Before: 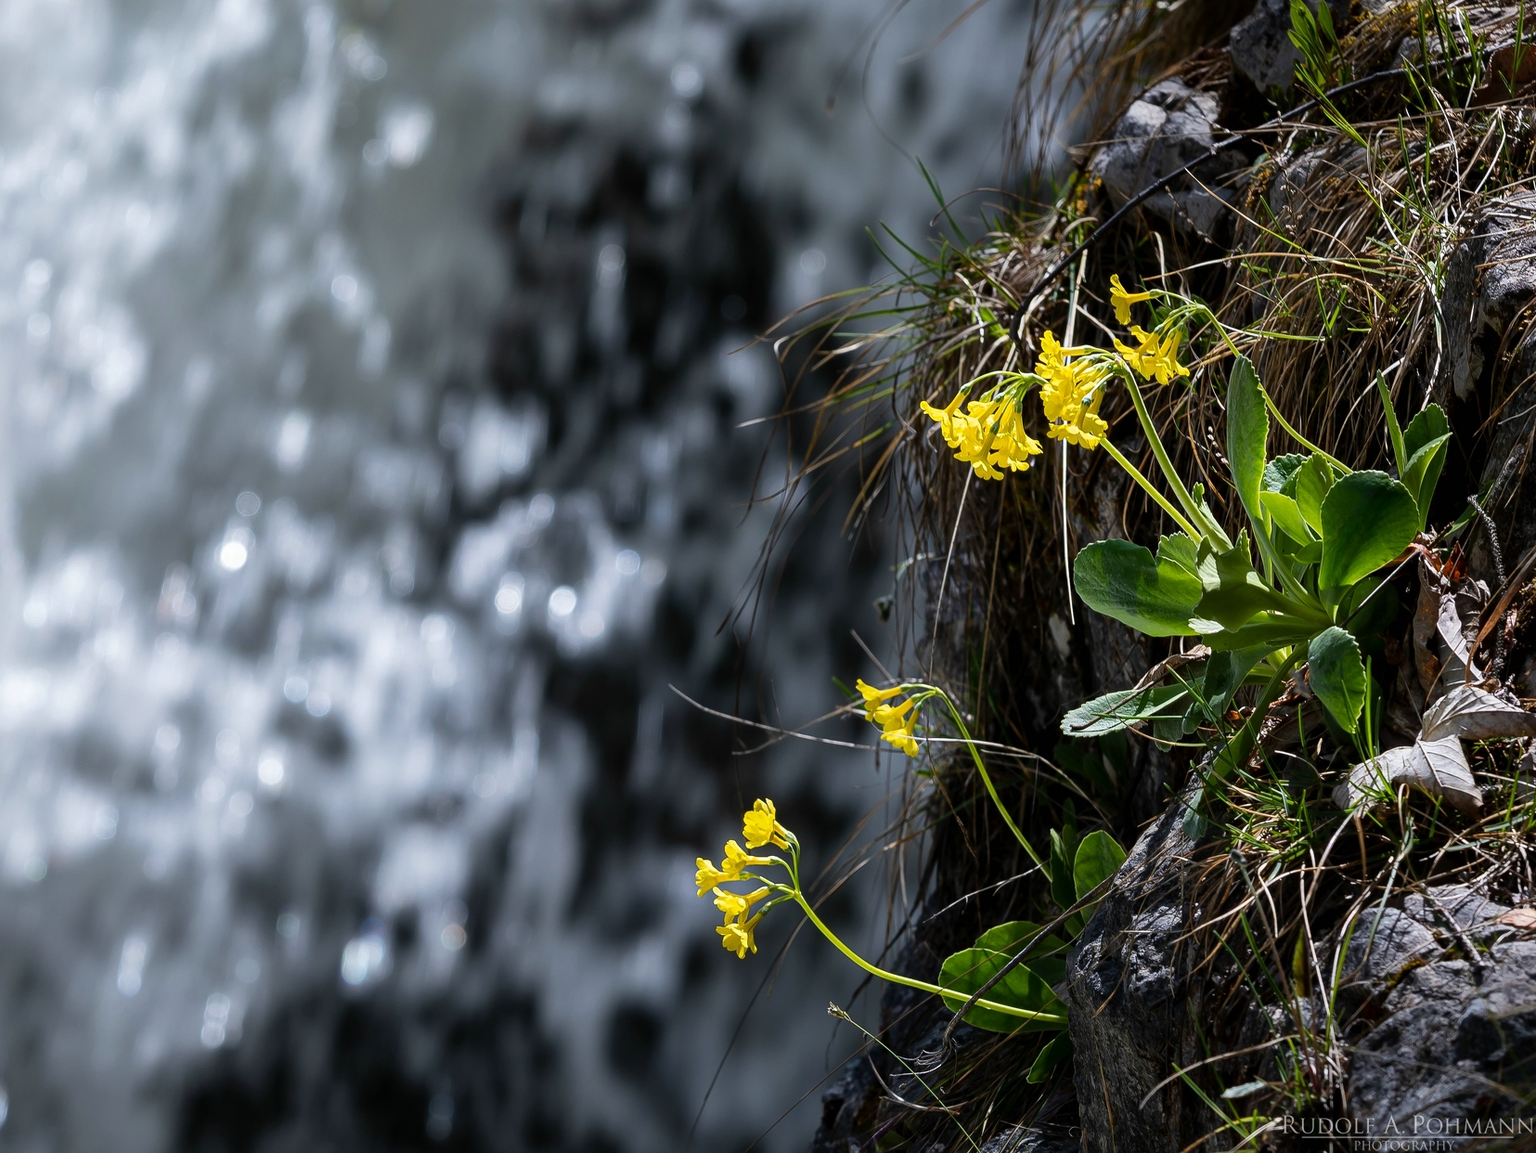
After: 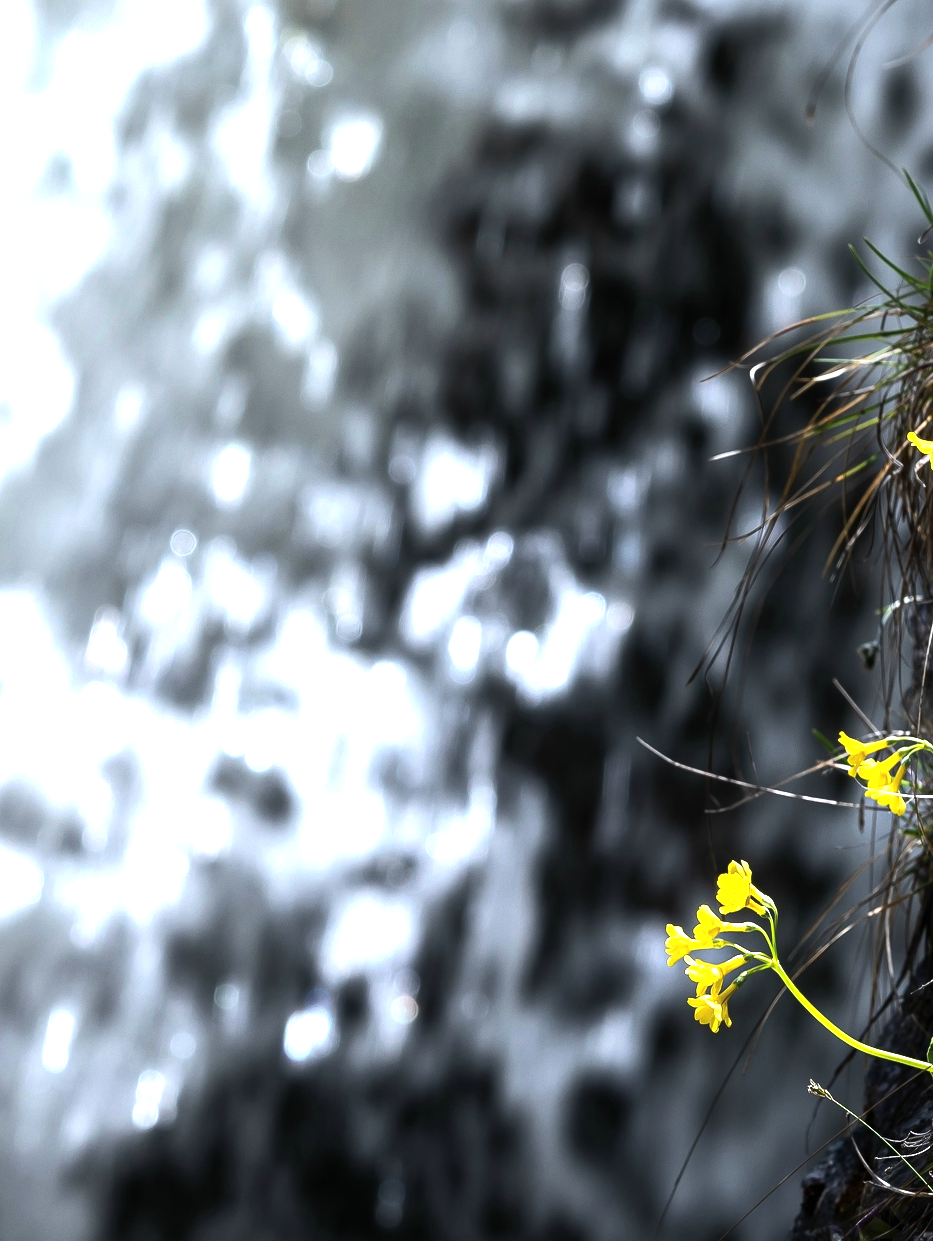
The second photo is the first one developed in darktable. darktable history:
crop: left 5.13%, right 38.458%
color balance rgb: perceptual saturation grading › global saturation 0.215%, perceptual brilliance grading › highlights 4.1%, perceptual brilliance grading › mid-tones -17.239%, perceptual brilliance grading › shadows -40.734%
exposure: black level correction 0, exposure 1.2 EV, compensate exposure bias true, compensate highlight preservation false
